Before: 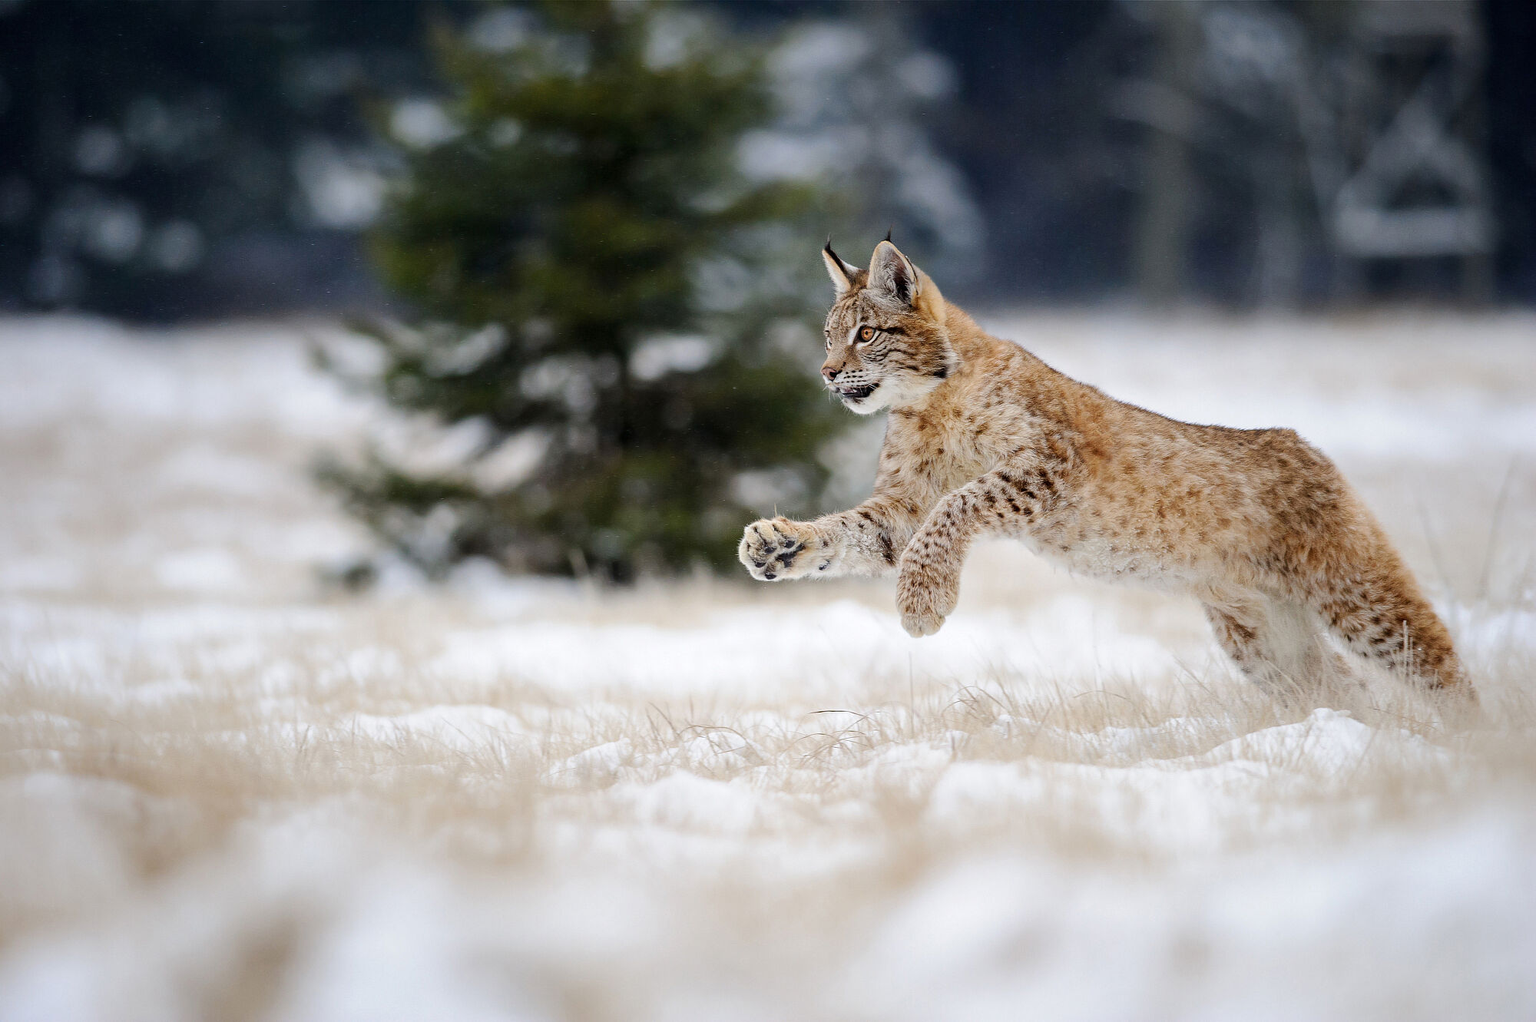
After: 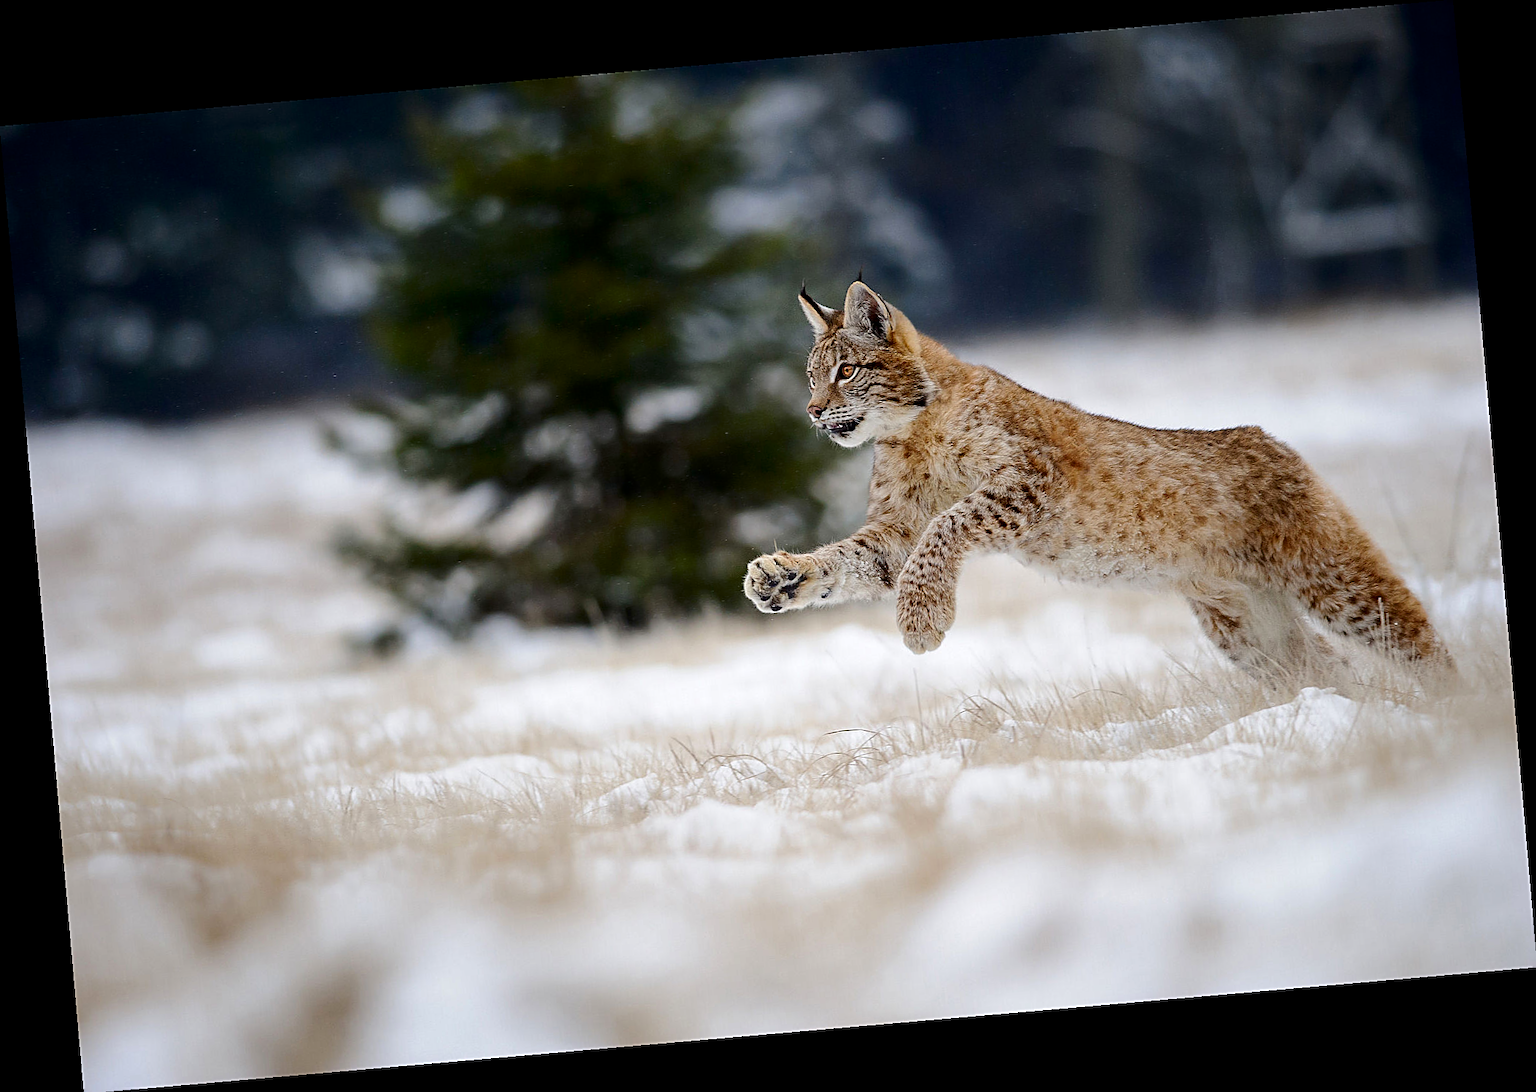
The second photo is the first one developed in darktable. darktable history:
contrast brightness saturation: contrast 0.07, brightness -0.14, saturation 0.11
rotate and perspective: rotation -4.98°, automatic cropping off
sharpen: on, module defaults
